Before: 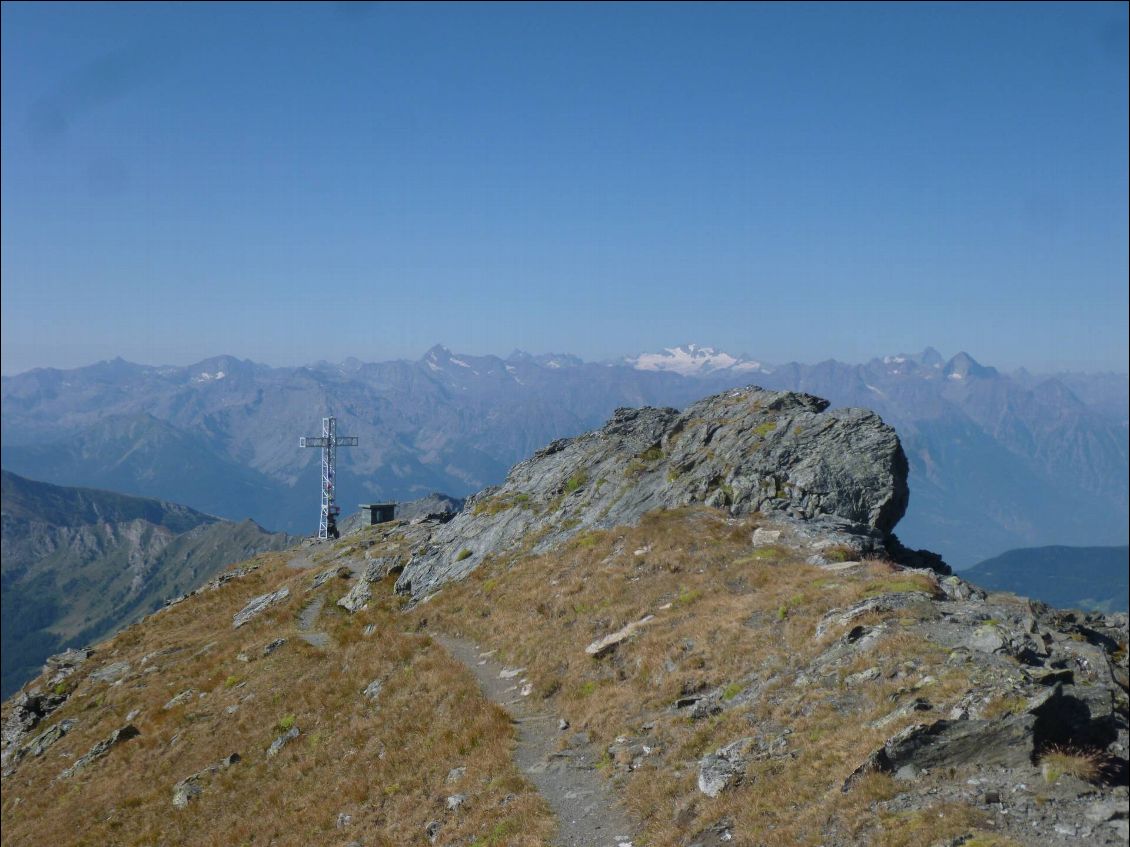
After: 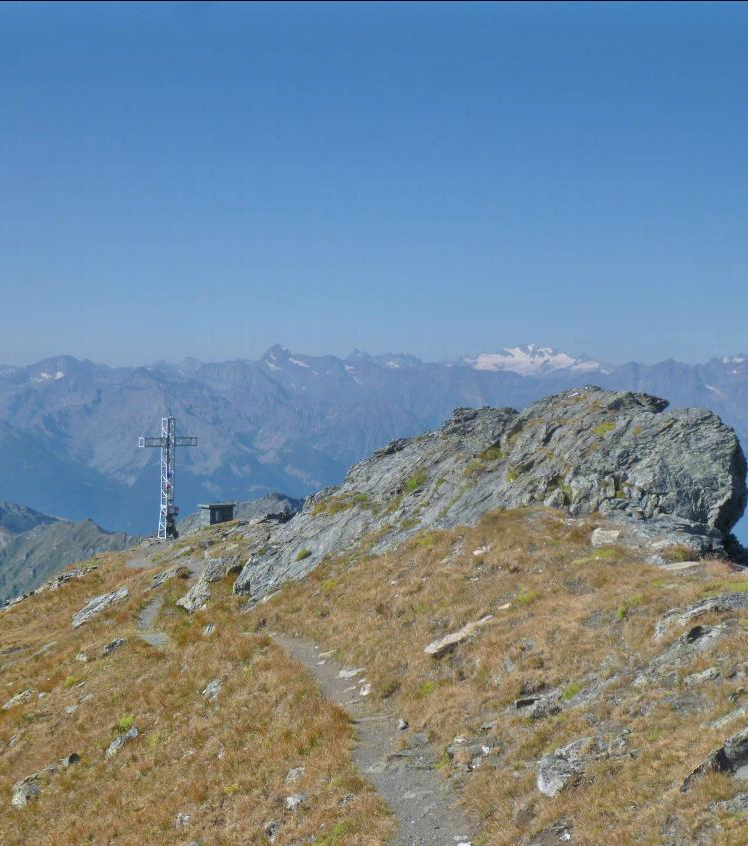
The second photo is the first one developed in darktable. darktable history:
crop and rotate: left 14.325%, right 19.408%
tone equalizer: -7 EV 0.146 EV, -6 EV 0.571 EV, -5 EV 1.15 EV, -4 EV 1.34 EV, -3 EV 1.17 EV, -2 EV 0.6 EV, -1 EV 0.153 EV
